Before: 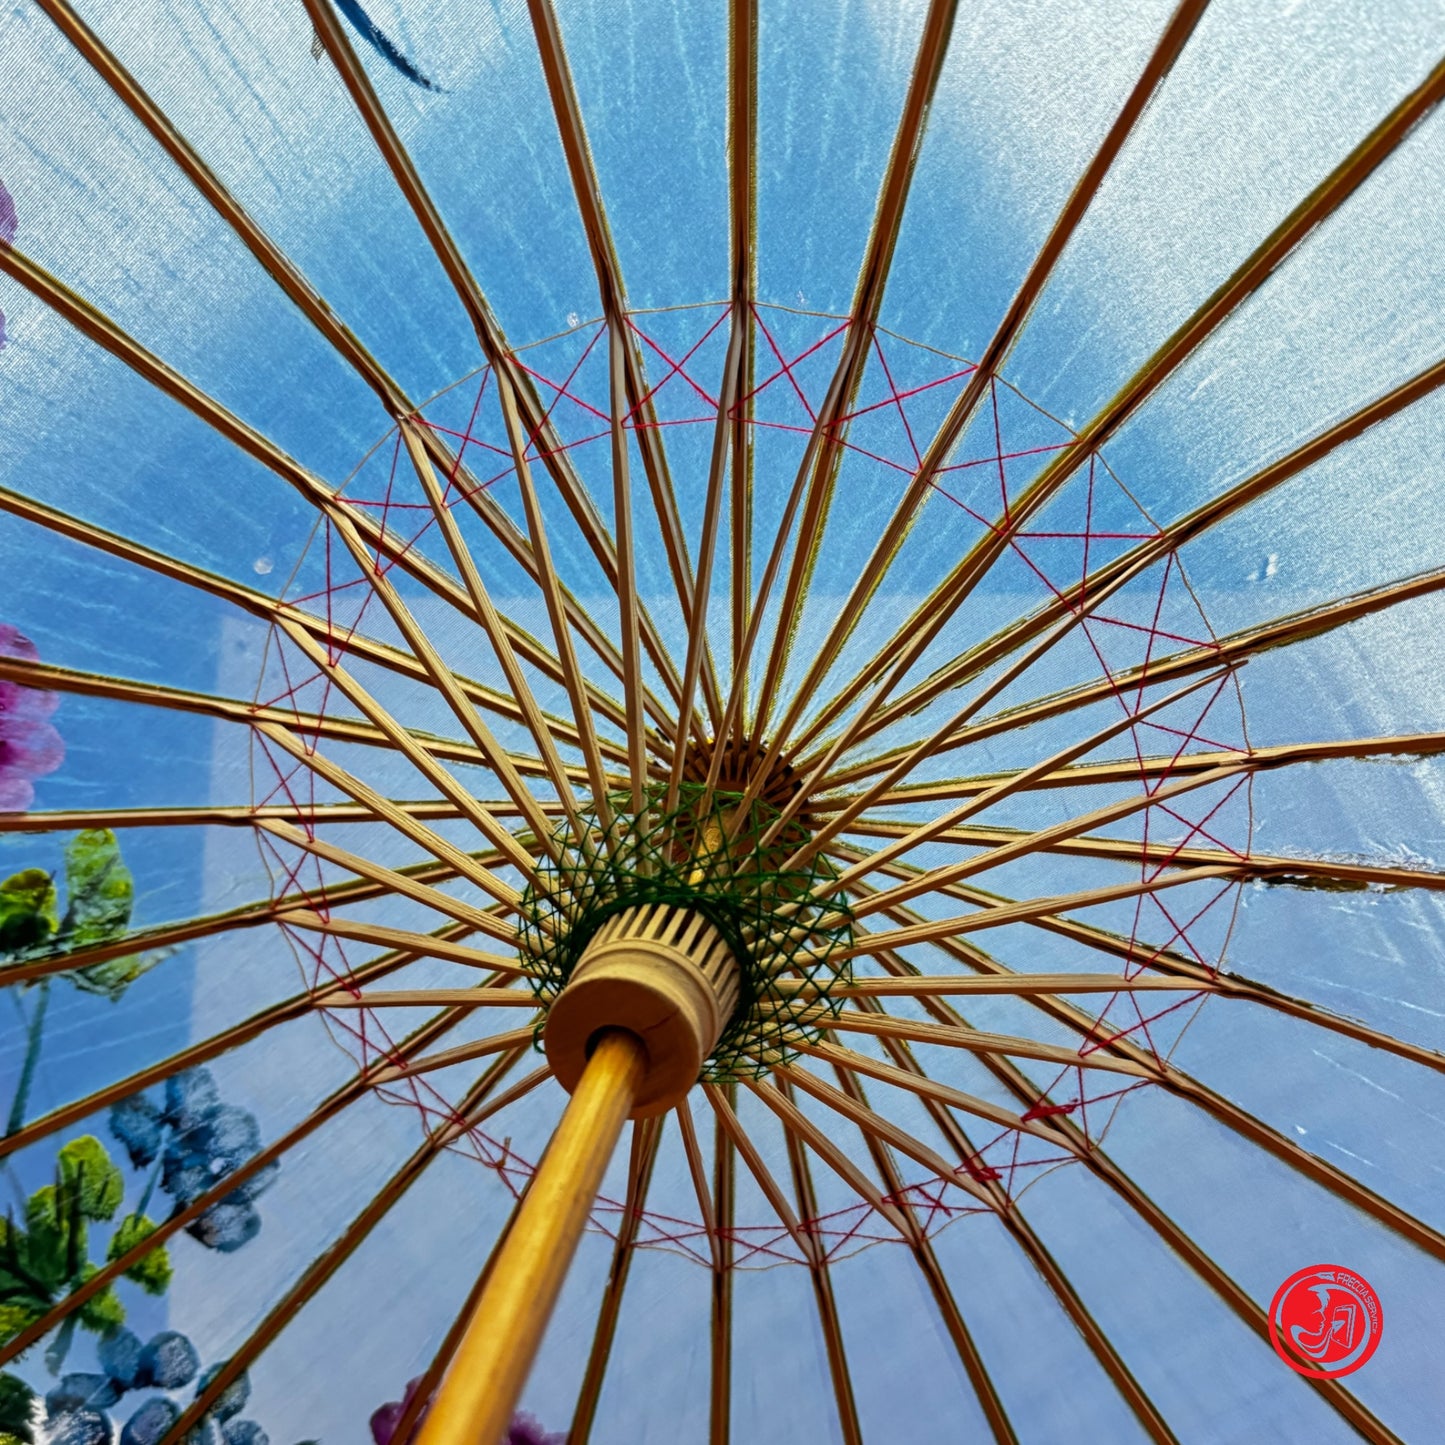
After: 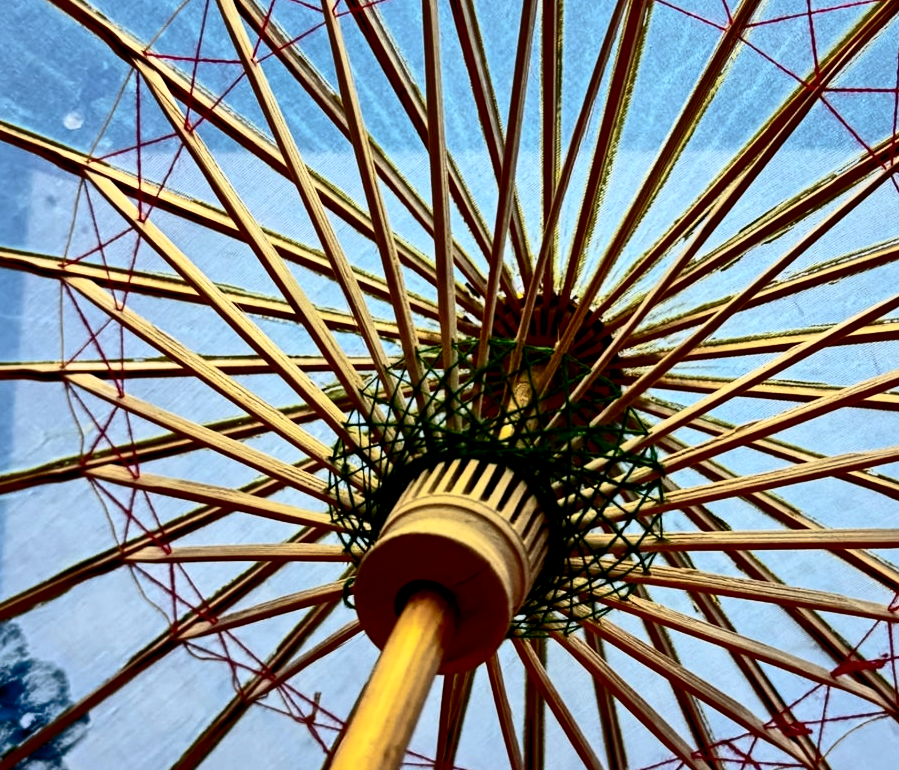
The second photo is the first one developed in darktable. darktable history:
crop: left 13.192%, top 30.806%, right 24.581%, bottom 15.907%
shadows and highlights: on, module defaults
contrast brightness saturation: contrast 0.507, saturation -0.104
filmic rgb: middle gray luminance 12.96%, black relative exposure -10.14 EV, white relative exposure 3.47 EV, target black luminance 0%, hardness 5.73, latitude 44.84%, contrast 1.226, highlights saturation mix 5.19%, shadows ↔ highlights balance 27.2%, color science v6 (2022)
local contrast: mode bilateral grid, contrast 21, coarseness 49, detail 119%, midtone range 0.2
